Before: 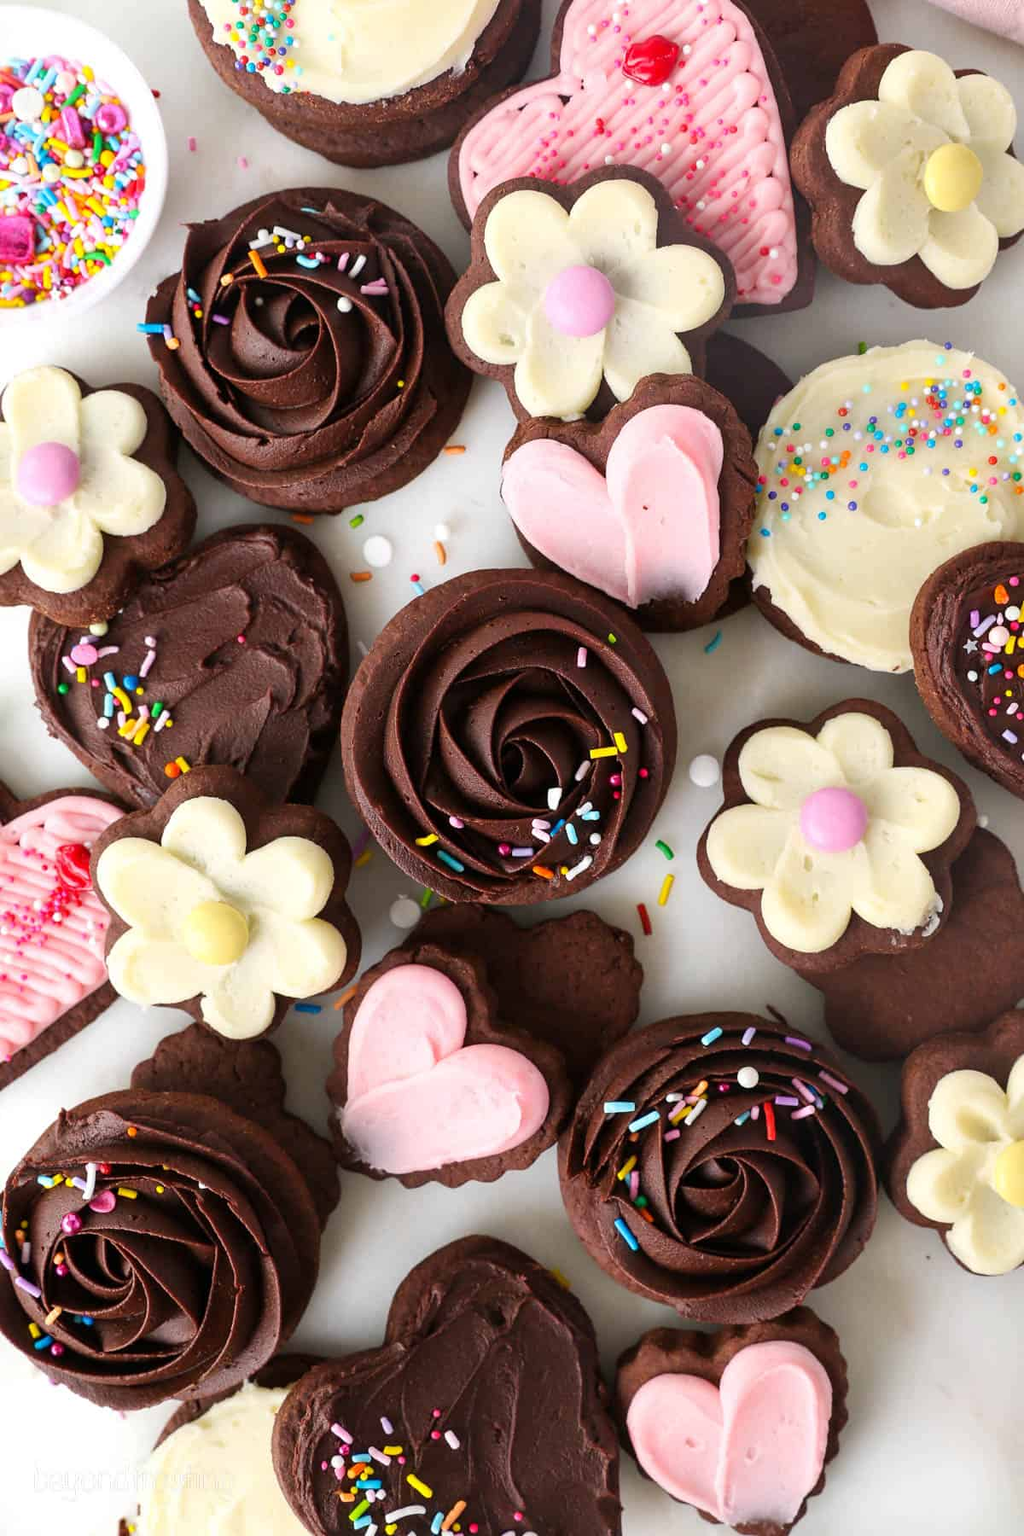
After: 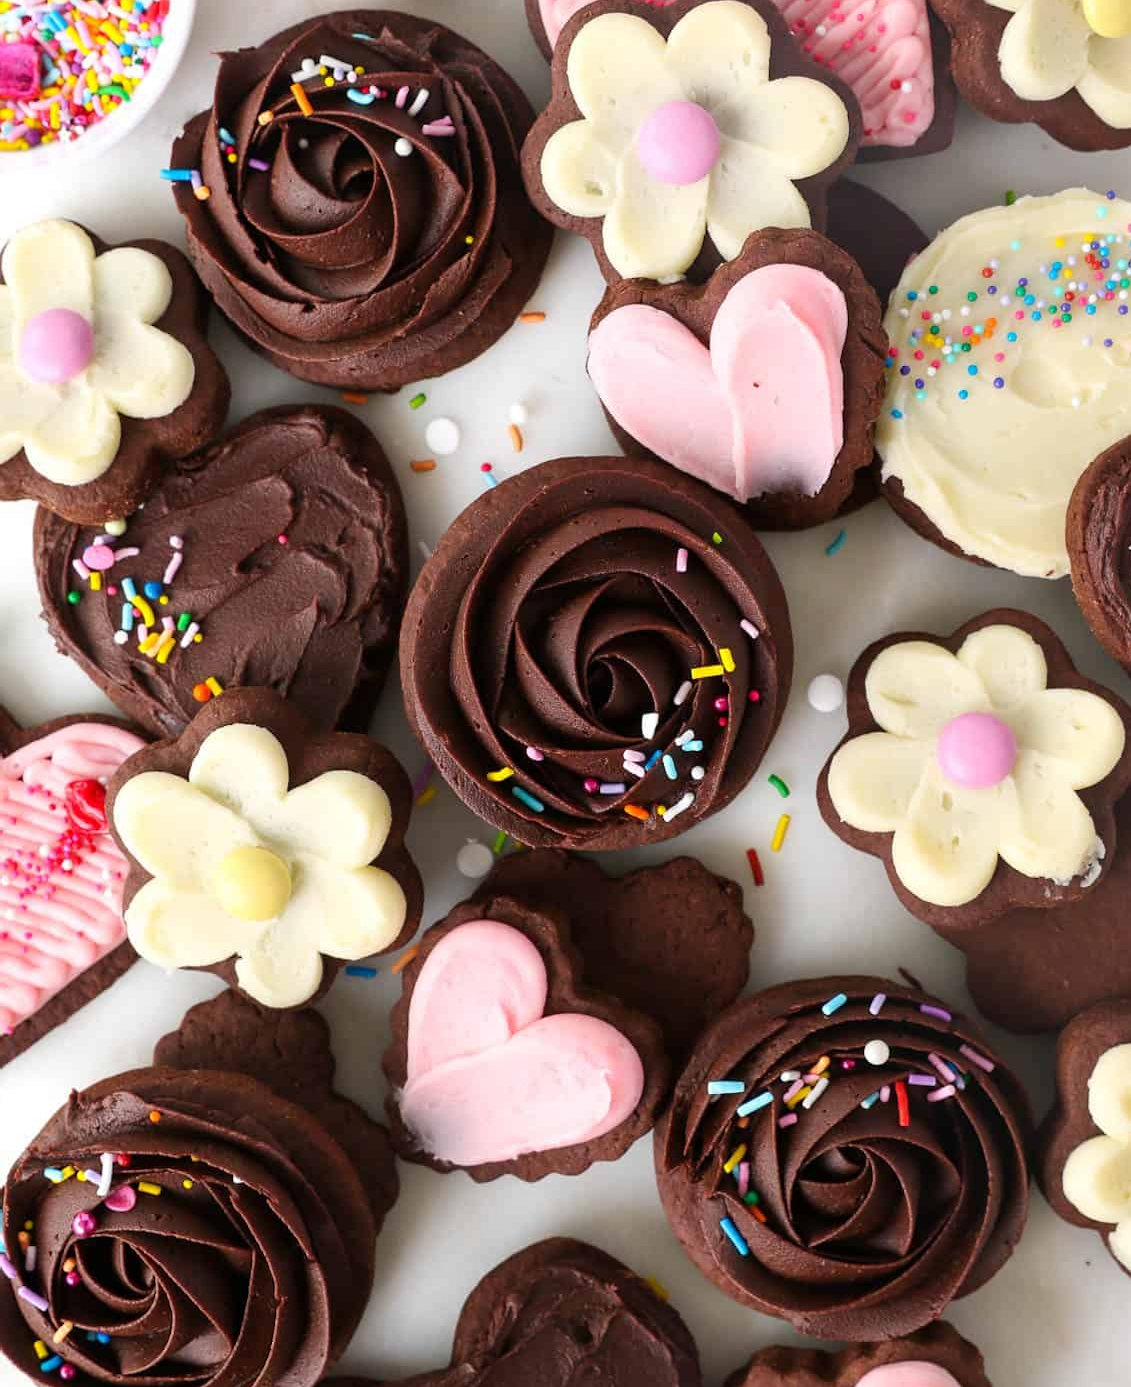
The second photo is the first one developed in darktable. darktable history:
tone equalizer: on, module defaults
crop and rotate: angle 0.03°, top 11.643%, right 5.651%, bottom 11.189%
